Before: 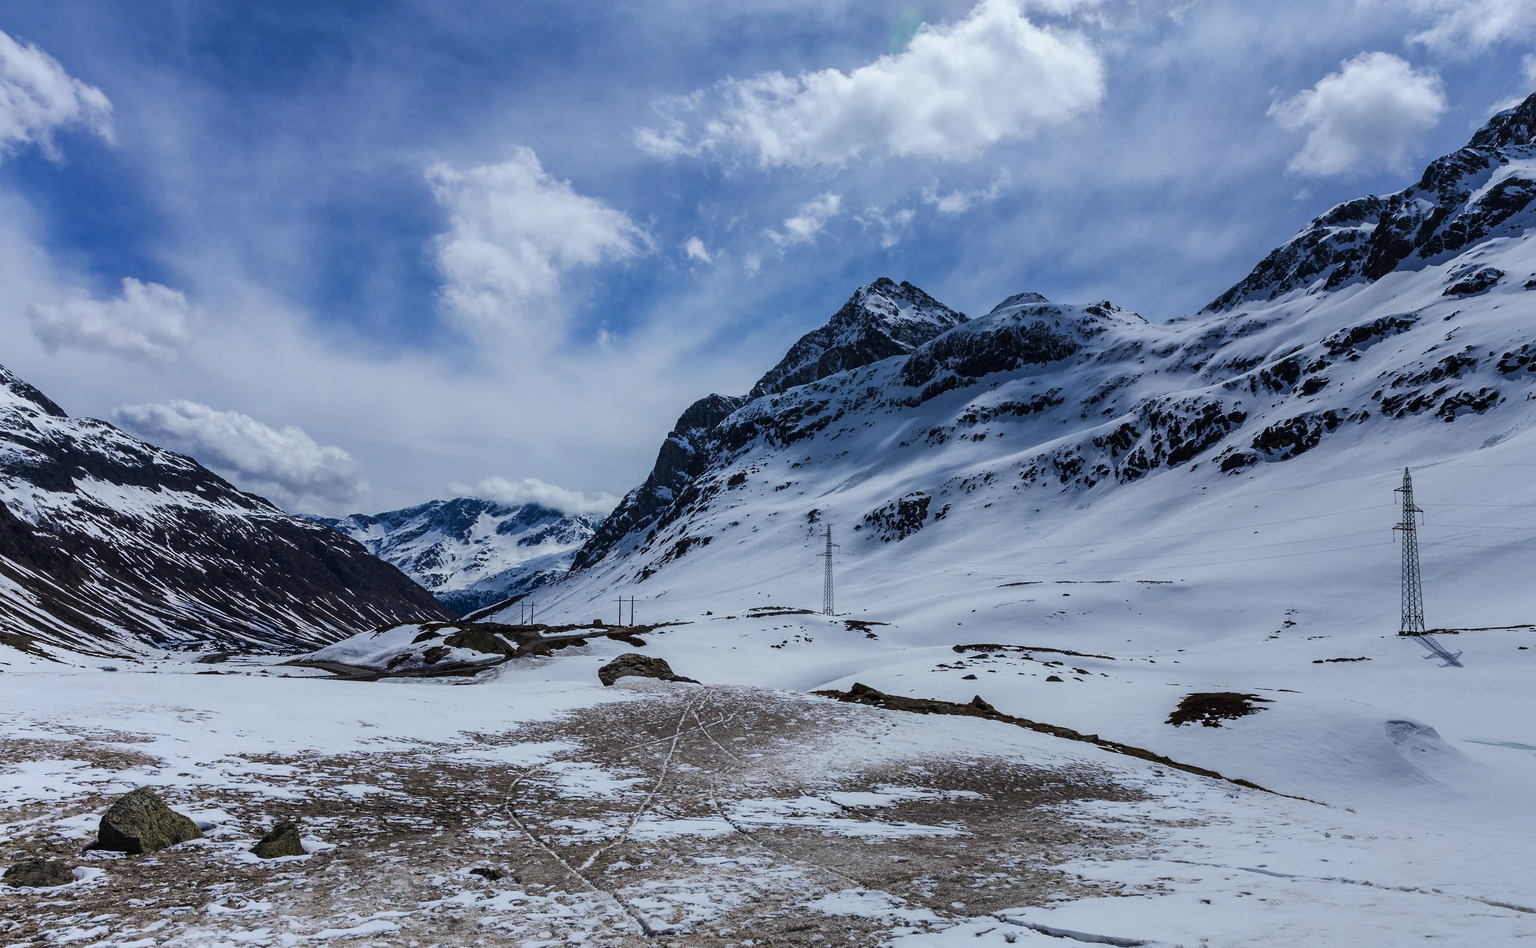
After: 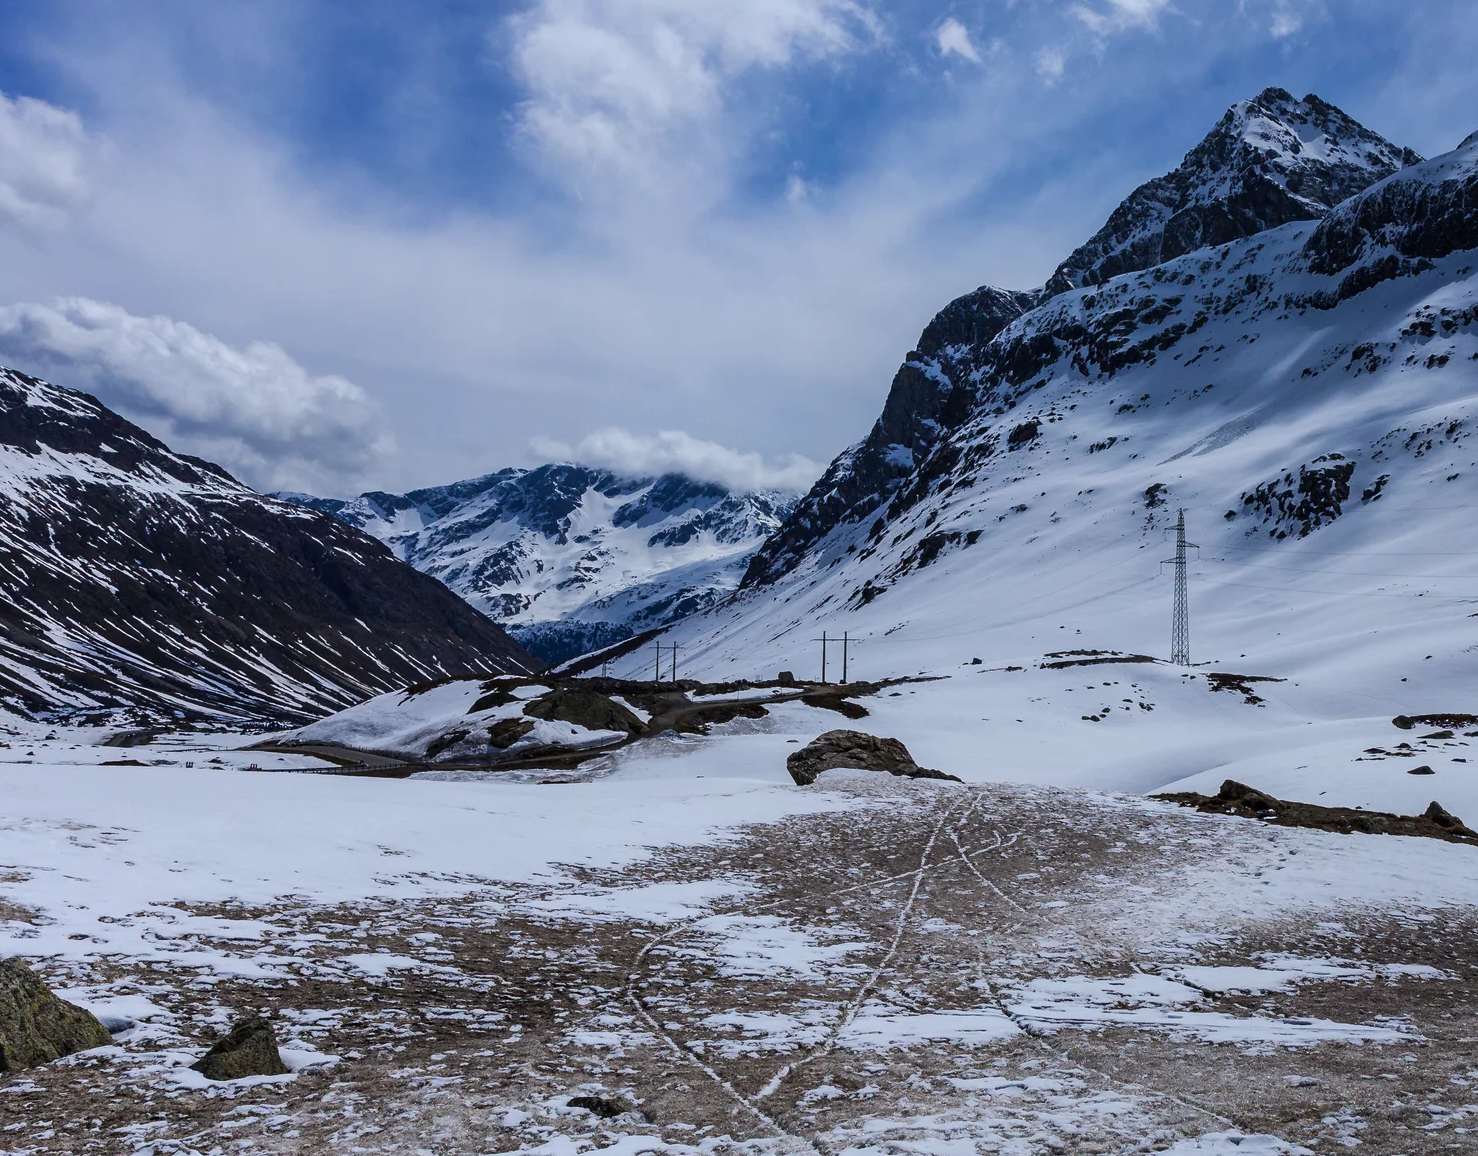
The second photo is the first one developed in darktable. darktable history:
white balance: red 1.004, blue 1.024
crop: left 8.966%, top 23.852%, right 34.699%, bottom 4.703%
